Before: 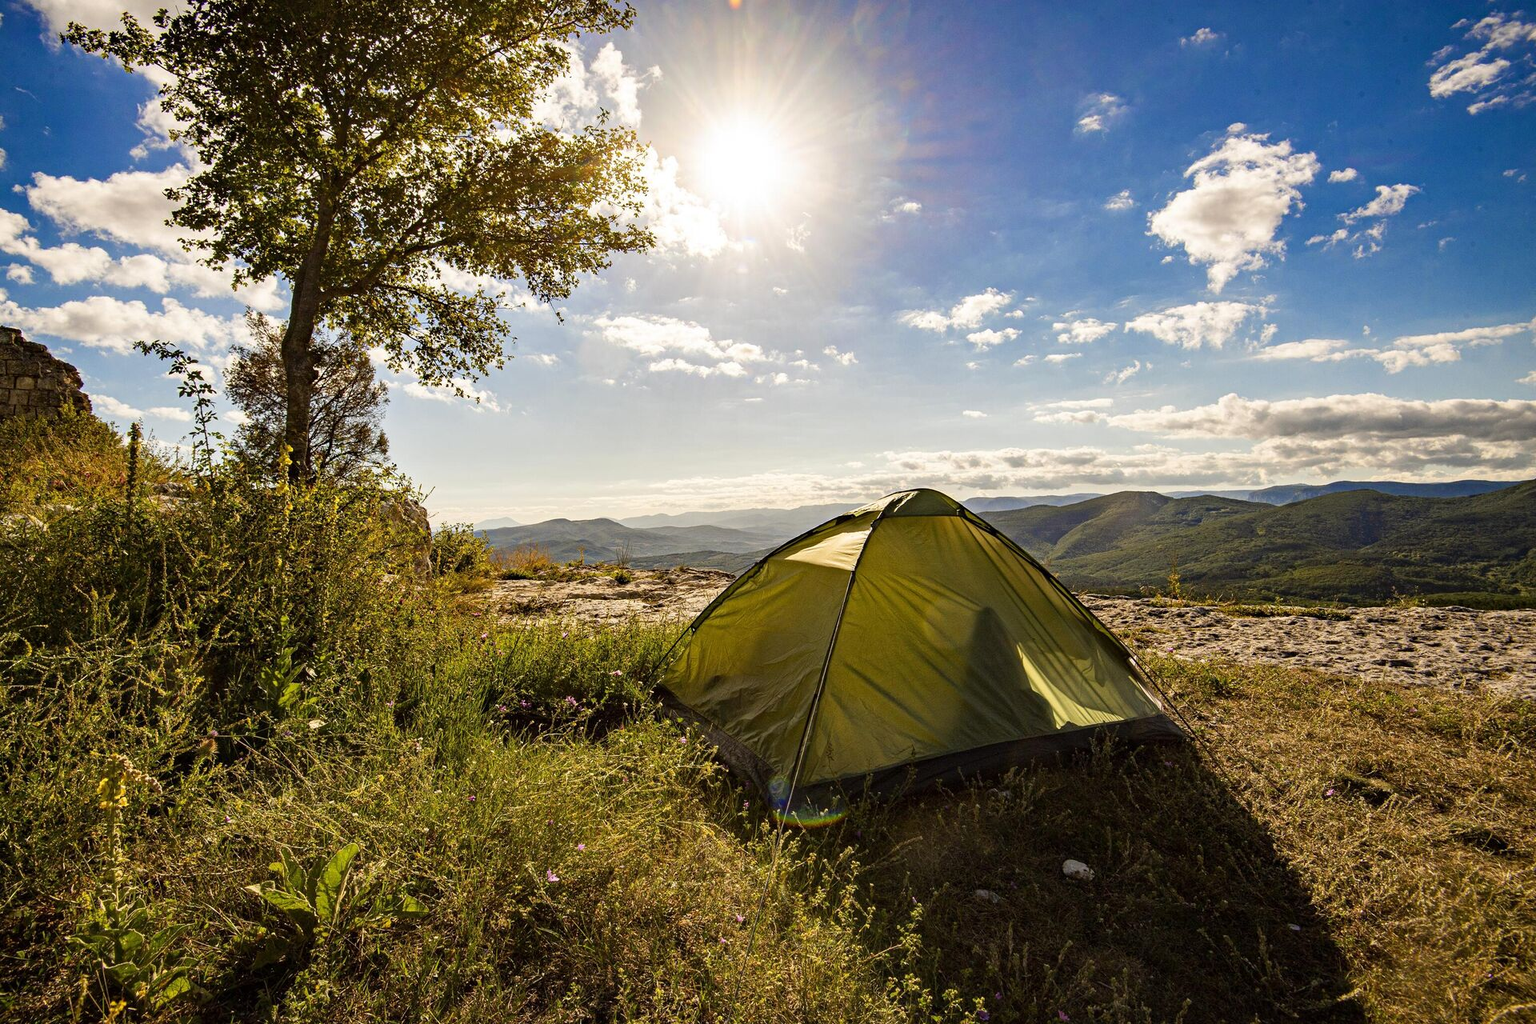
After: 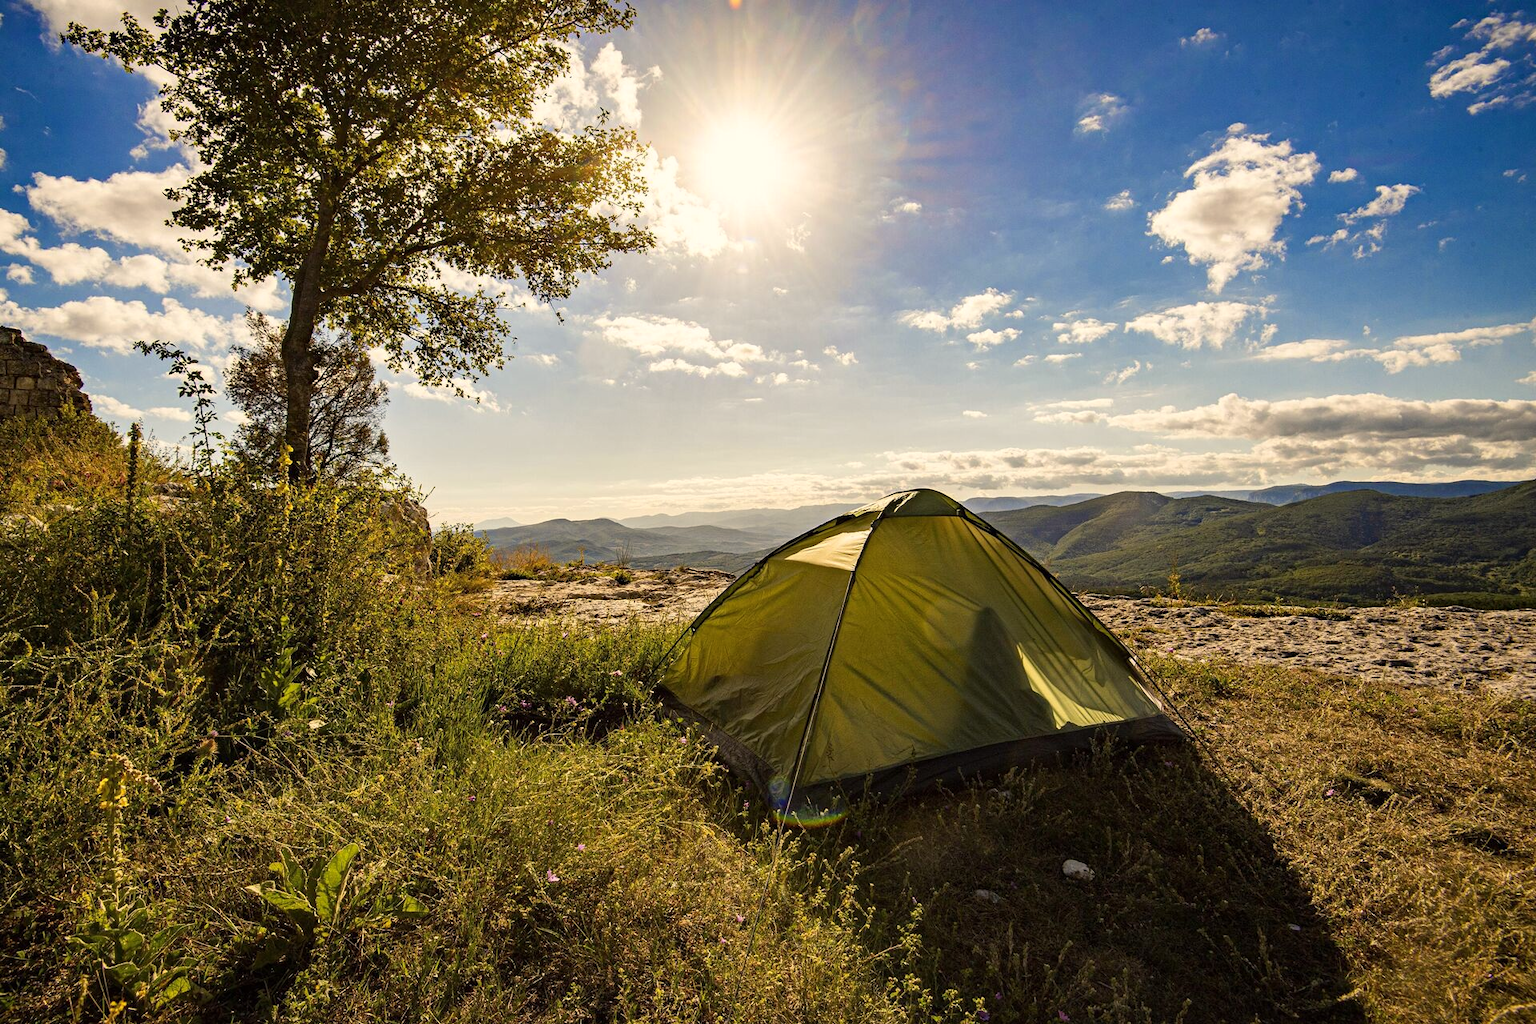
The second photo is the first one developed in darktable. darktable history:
color balance rgb: highlights gain › chroma 3.097%, highlights gain › hue 77.13°, global offset › hue 170.53°, perceptual saturation grading › global saturation 0.123%
